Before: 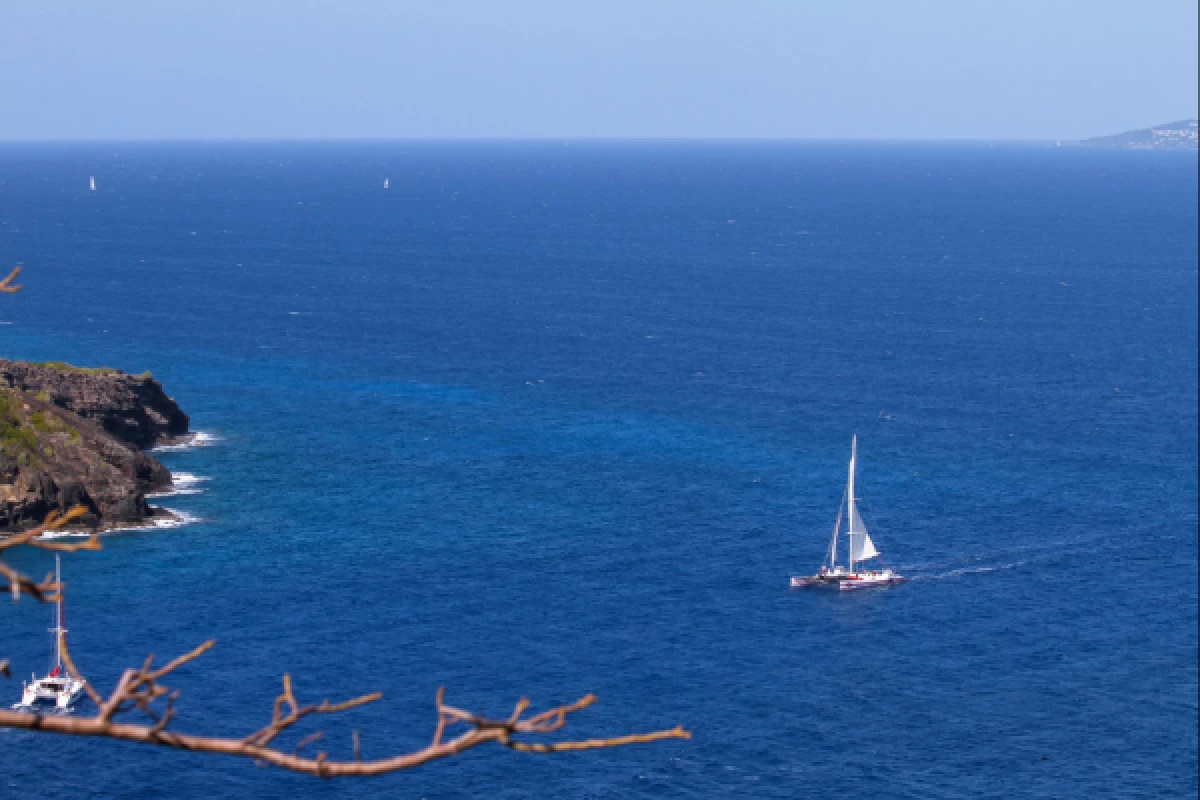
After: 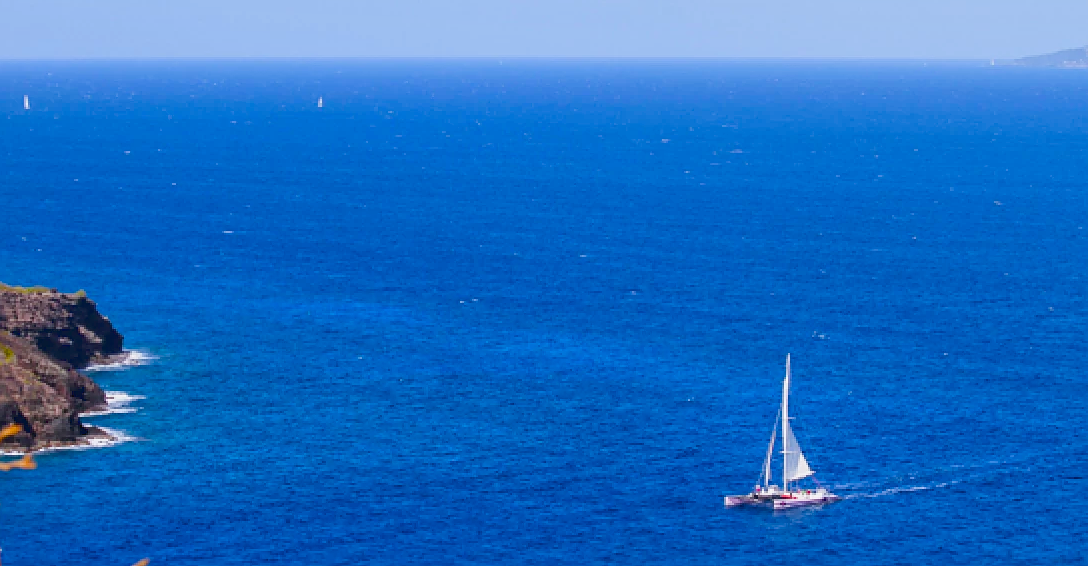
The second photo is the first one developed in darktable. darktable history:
color balance rgb: perceptual saturation grading › global saturation 20%, perceptual saturation grading › highlights -24.755%, perceptual saturation grading › shadows 49.816%, perceptual brilliance grading › global brilliance 2.519%, contrast -10.535%
tone curve: curves: ch0 [(0, 0.025) (0.15, 0.143) (0.452, 0.486) (0.751, 0.788) (1, 0.961)]; ch1 [(0, 0) (0.43, 0.408) (0.476, 0.469) (0.497, 0.494) (0.546, 0.571) (0.566, 0.607) (0.62, 0.657) (1, 1)]; ch2 [(0, 0) (0.386, 0.397) (0.505, 0.498) (0.547, 0.546) (0.579, 0.58) (1, 1)], color space Lab, linked channels, preserve colors none
crop: left 5.563%, top 10.157%, right 3.708%, bottom 19.055%
shadows and highlights: radius 127.74, shadows 30.42, highlights -30.84, low approximation 0.01, soften with gaussian
sharpen: on, module defaults
